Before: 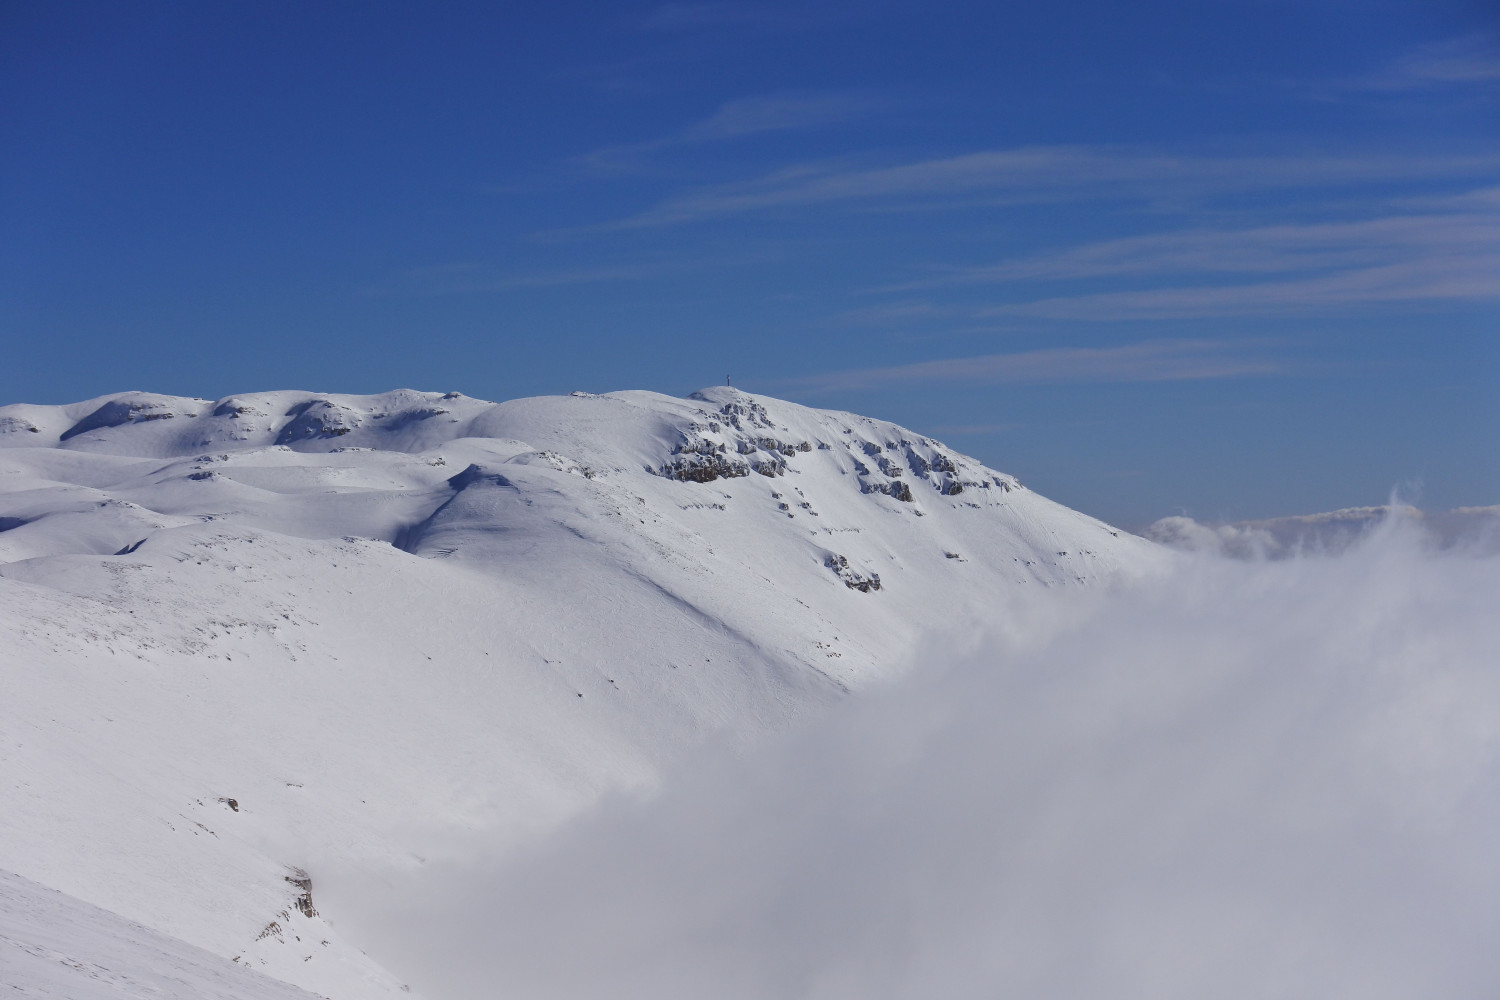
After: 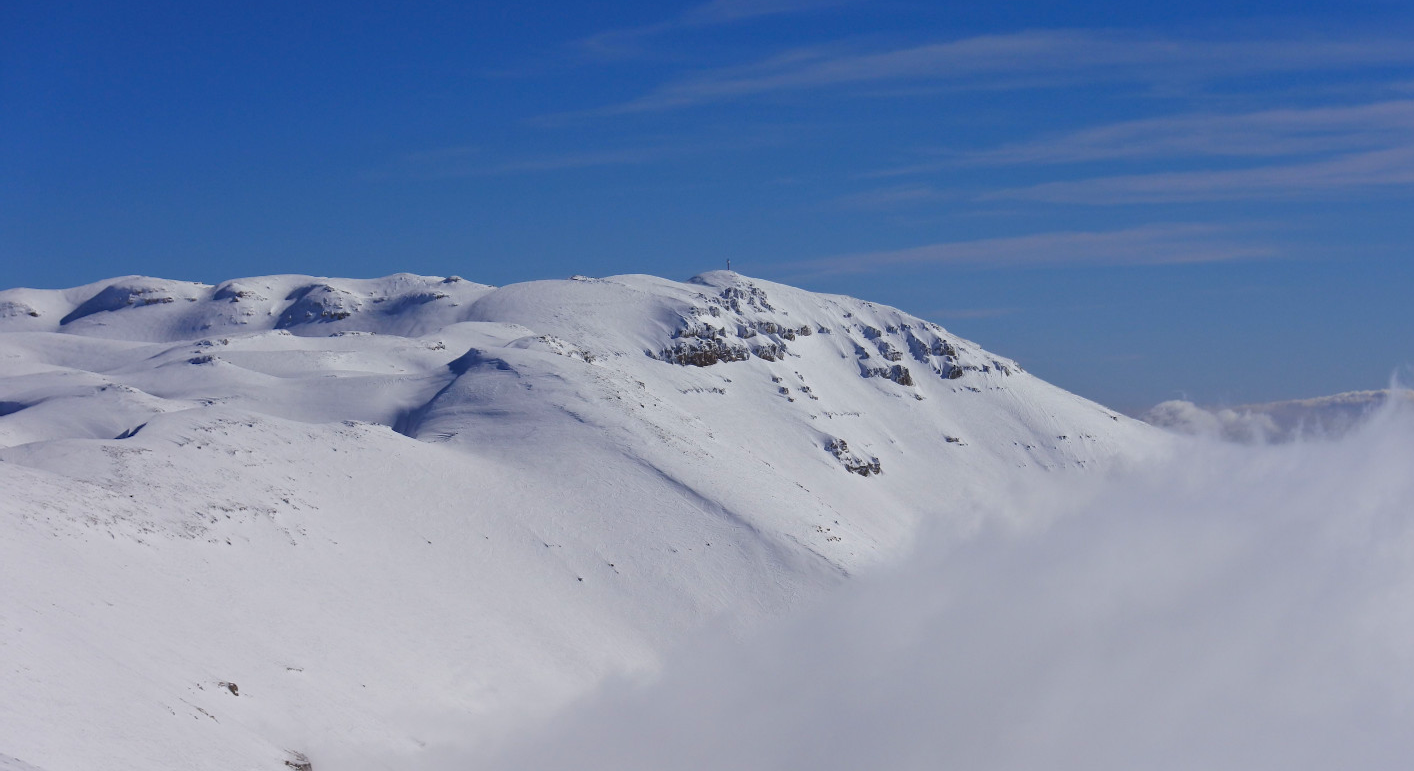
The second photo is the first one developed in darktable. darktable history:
crop and rotate: angle 0.03°, top 11.643%, right 5.651%, bottom 11.189%
contrast brightness saturation: contrast 0.04, saturation 0.16
